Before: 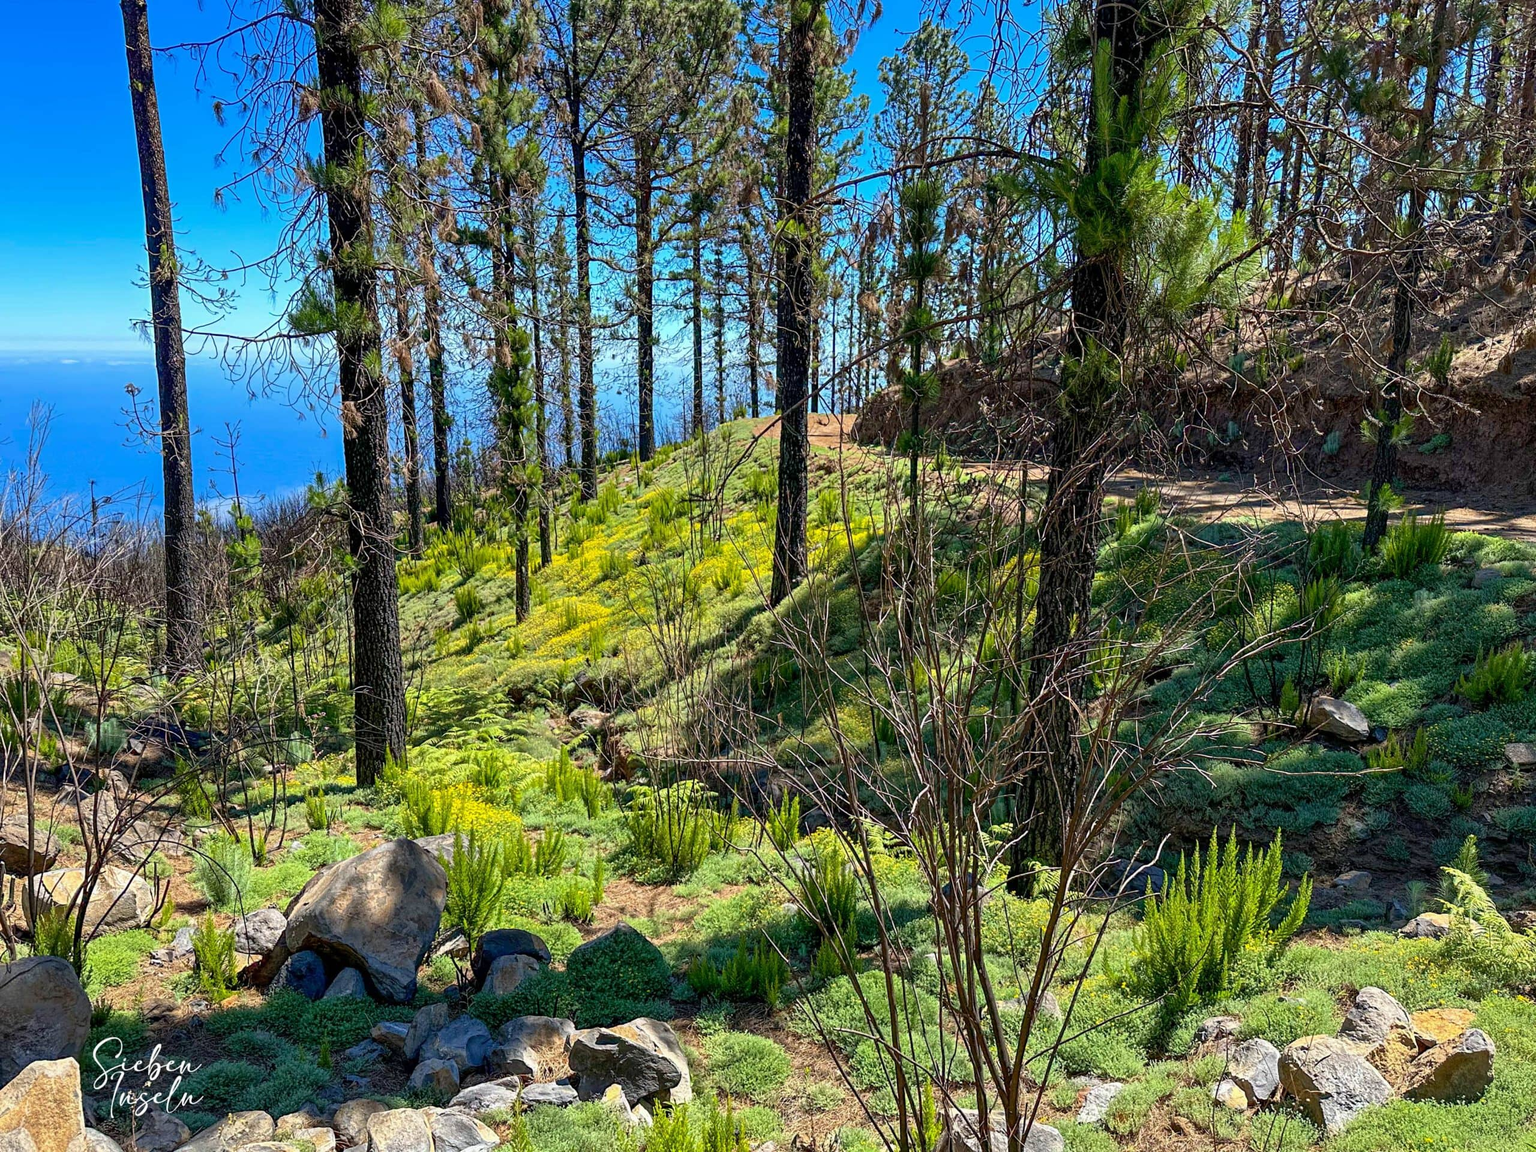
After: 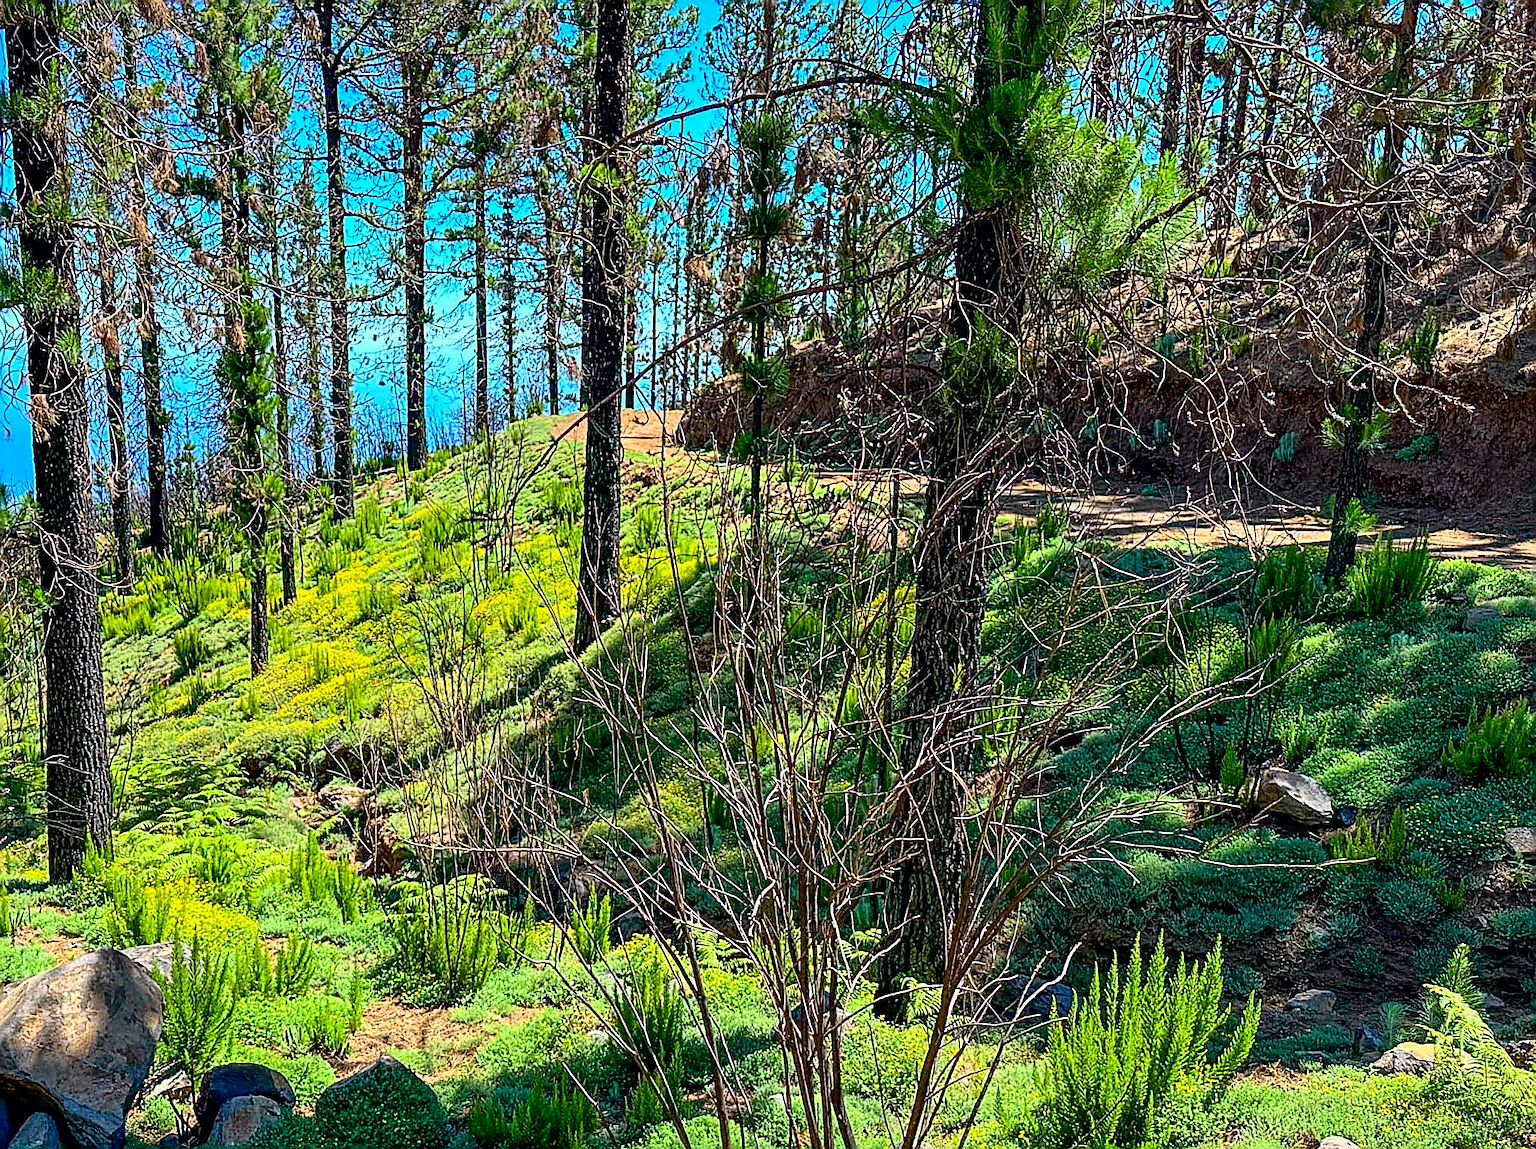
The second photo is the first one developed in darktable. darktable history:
sharpen: radius 1.685, amount 1.294
tone curve: curves: ch0 [(0, 0) (0.051, 0.03) (0.096, 0.071) (0.243, 0.246) (0.461, 0.515) (0.605, 0.692) (0.761, 0.85) (0.881, 0.933) (1, 0.984)]; ch1 [(0, 0) (0.1, 0.038) (0.318, 0.243) (0.431, 0.384) (0.488, 0.475) (0.499, 0.499) (0.534, 0.546) (0.567, 0.592) (0.601, 0.632) (0.734, 0.809) (1, 1)]; ch2 [(0, 0) (0.297, 0.257) (0.414, 0.379) (0.453, 0.45) (0.479, 0.483) (0.504, 0.499) (0.52, 0.519) (0.541, 0.554) (0.614, 0.652) (0.817, 0.874) (1, 1)], color space Lab, independent channels, preserve colors none
crop and rotate: left 20.74%, top 7.912%, right 0.375%, bottom 13.378%
